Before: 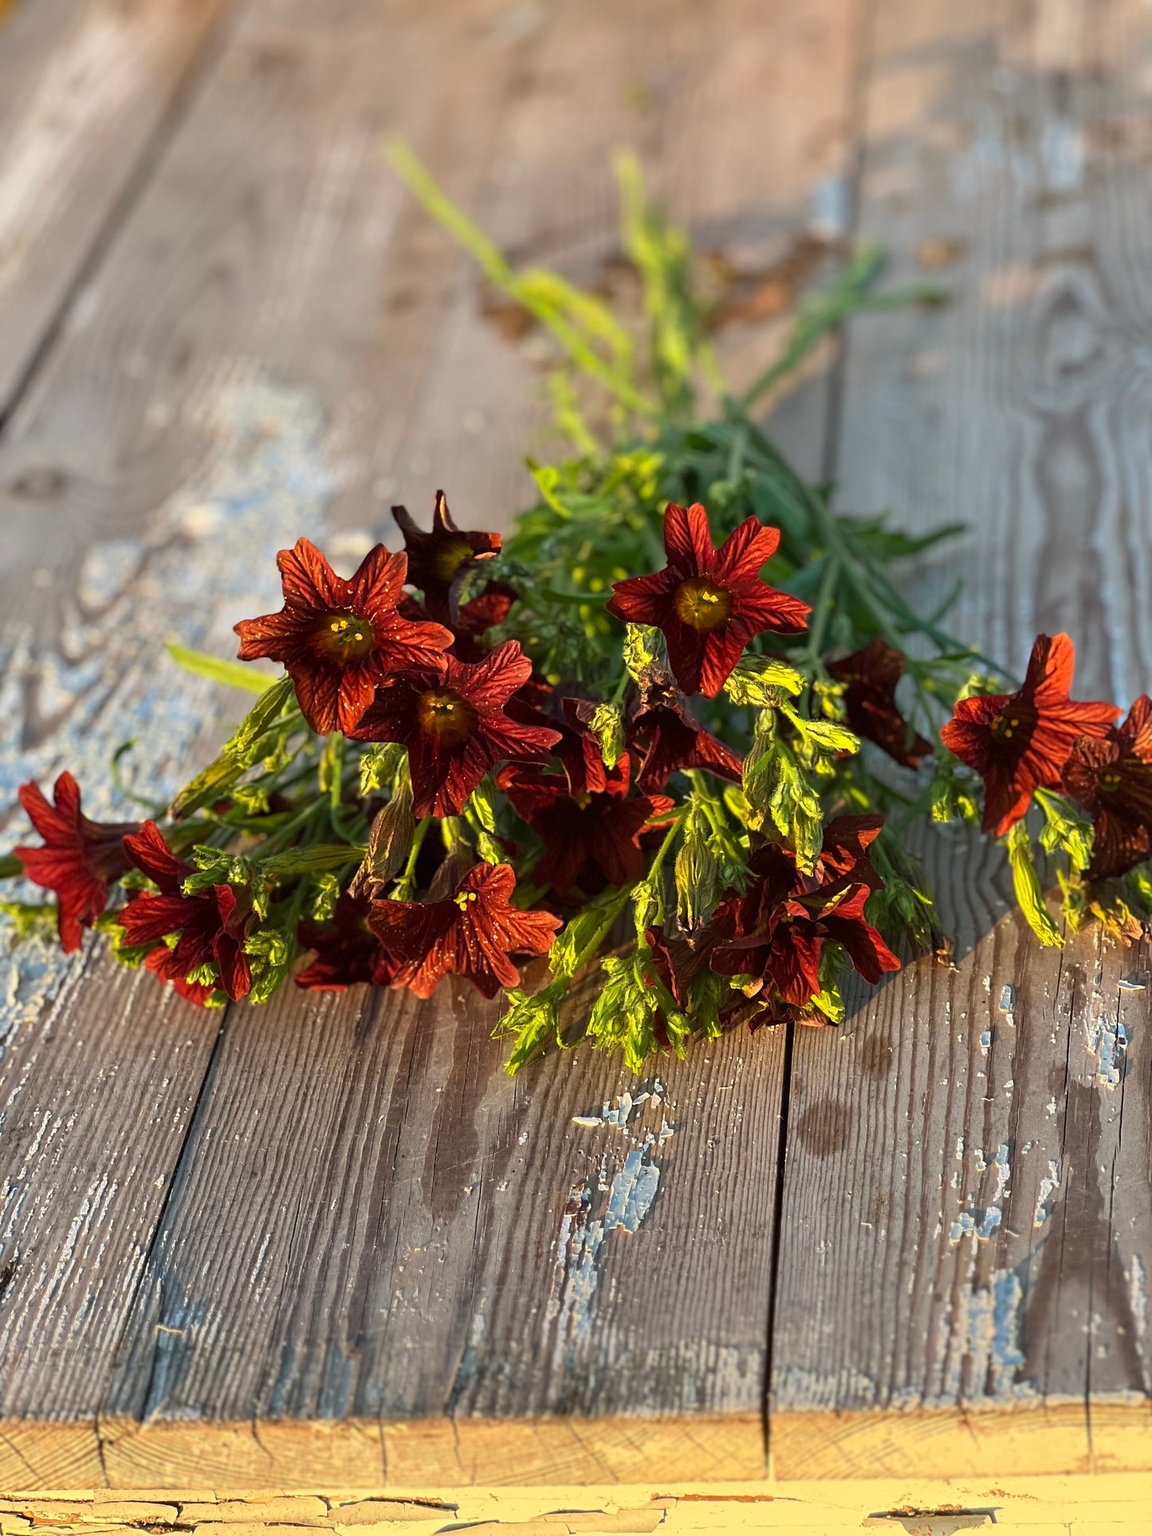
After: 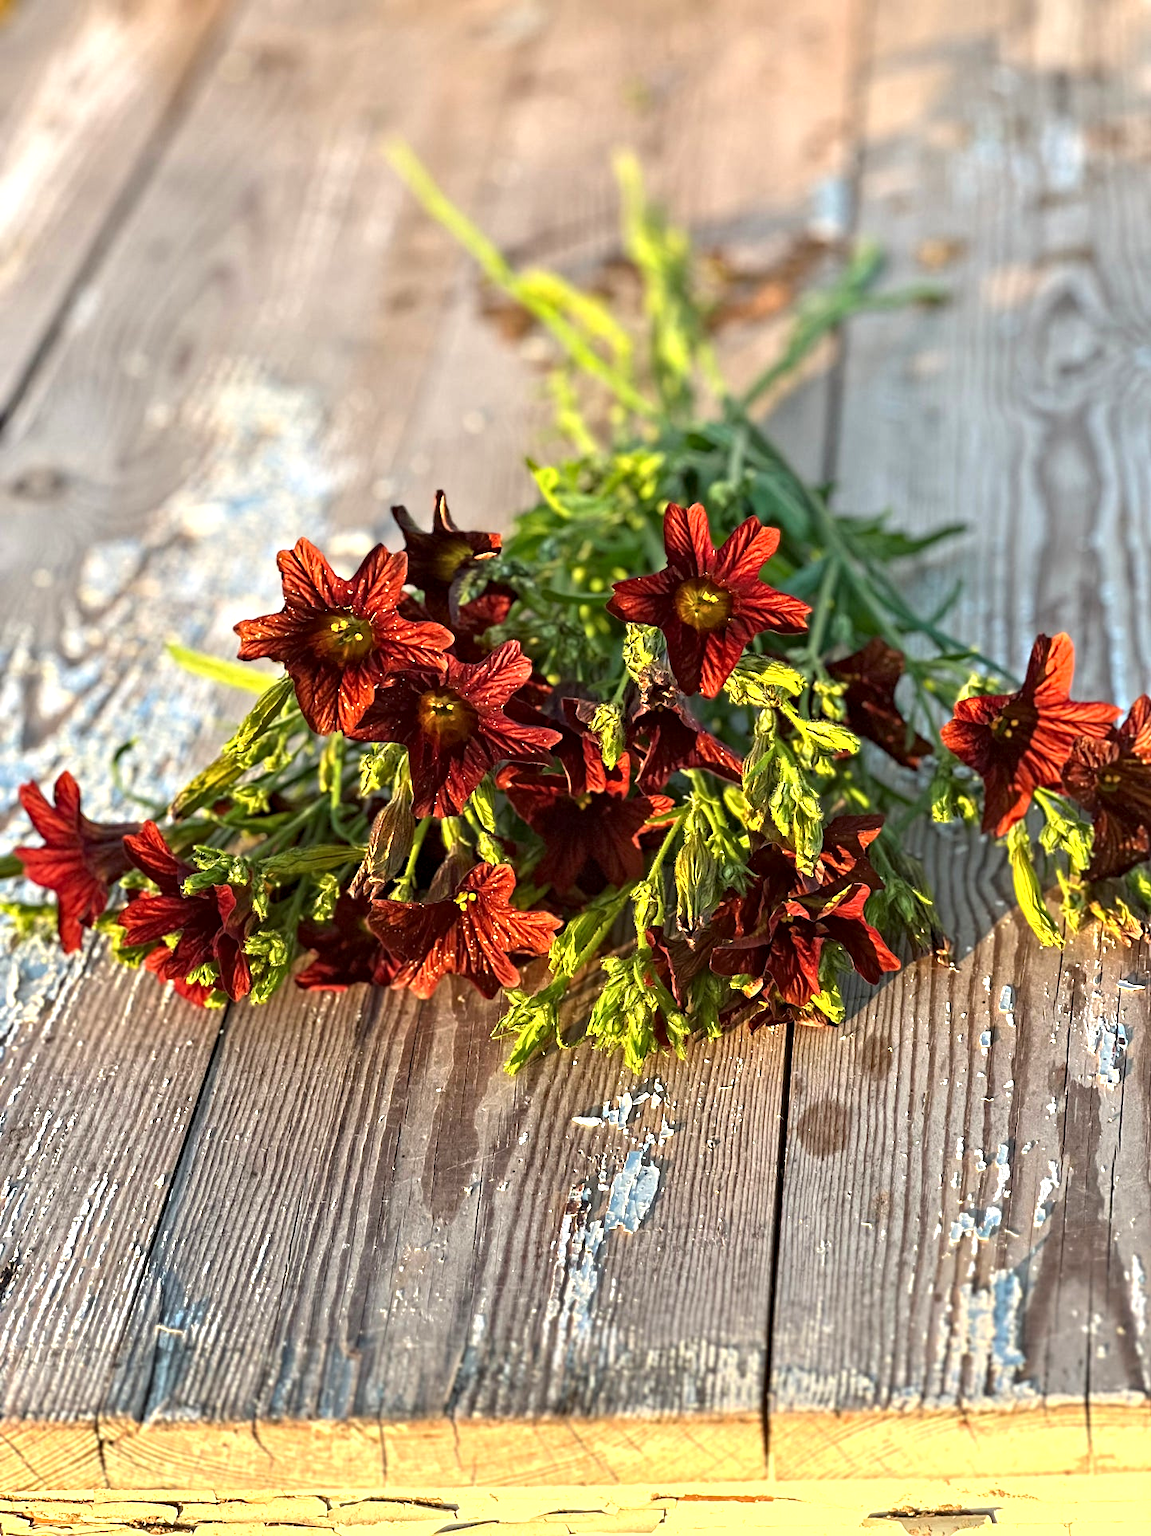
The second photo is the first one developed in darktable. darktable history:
exposure: exposure 0.669 EV, compensate highlight preservation false
contrast equalizer: y [[0.5, 0.501, 0.525, 0.597, 0.58, 0.514], [0.5 ×6], [0.5 ×6], [0 ×6], [0 ×6]]
